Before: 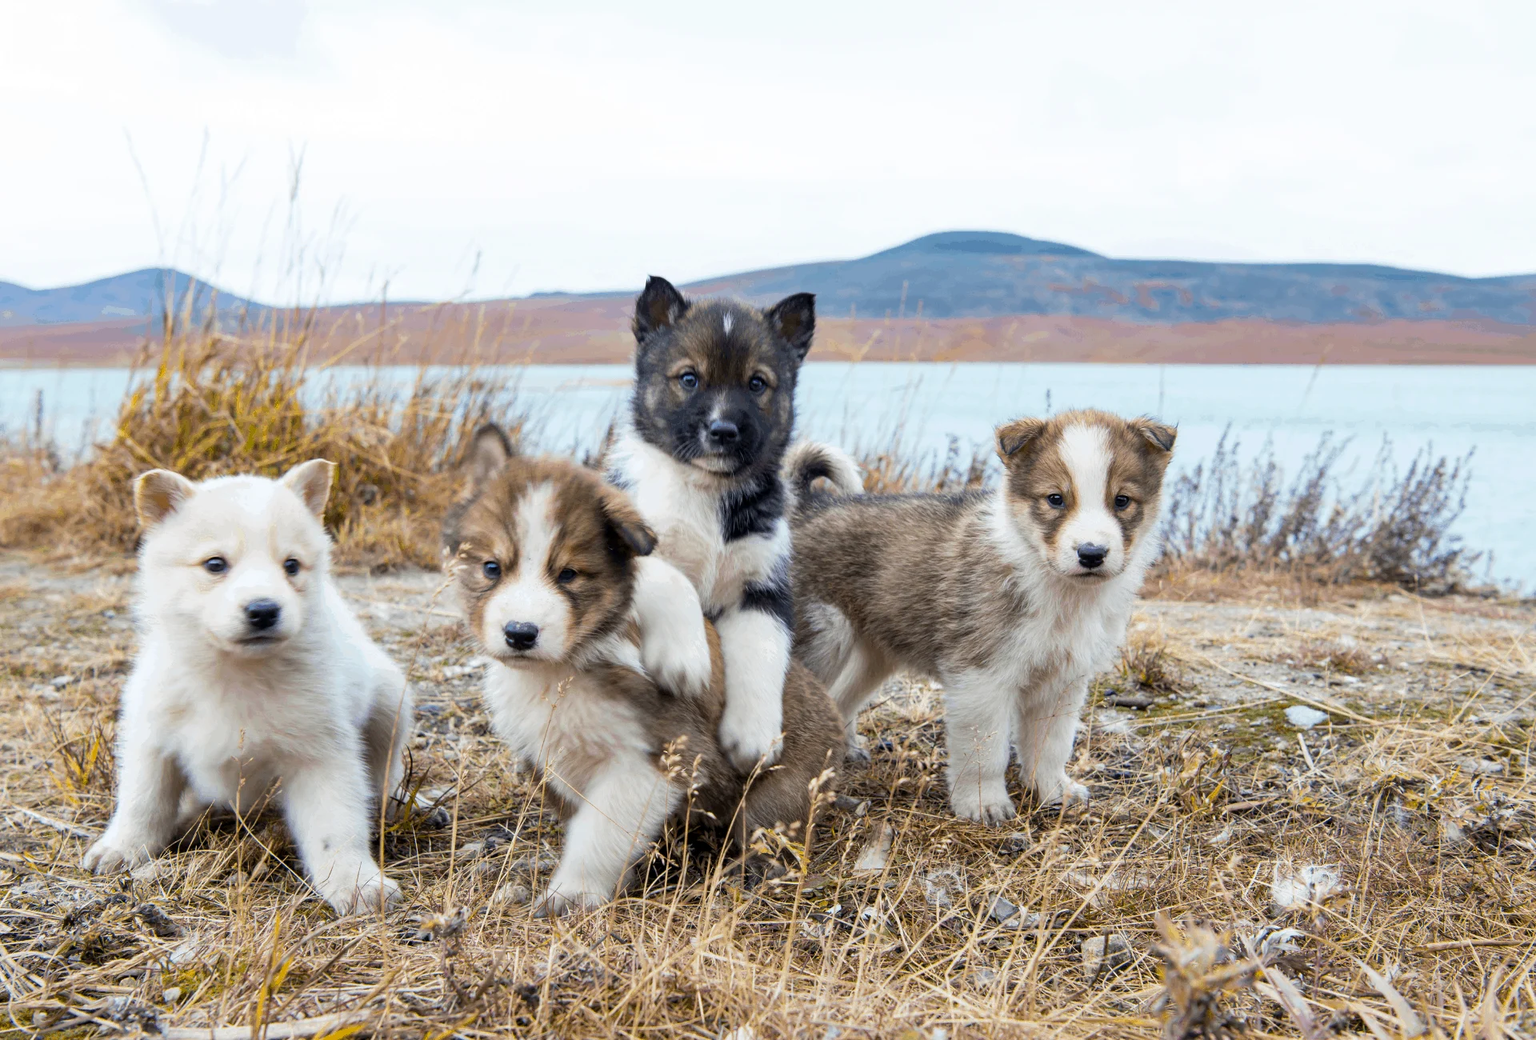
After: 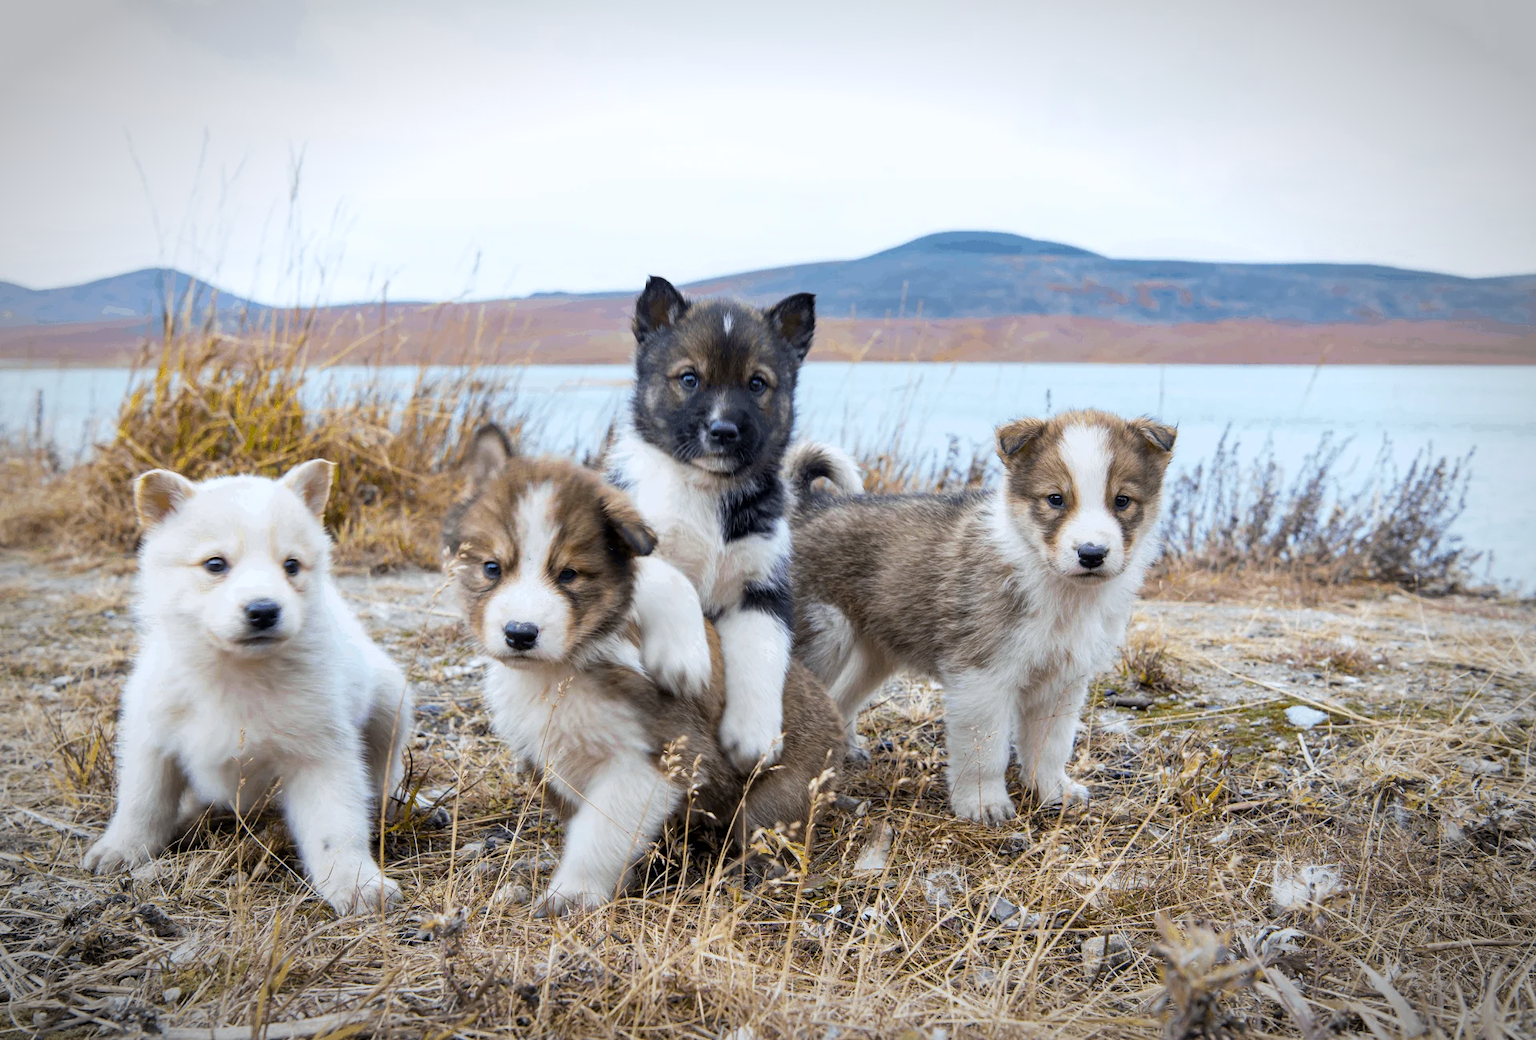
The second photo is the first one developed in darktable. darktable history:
white balance: red 0.983, blue 1.036
vignetting: automatic ratio true
